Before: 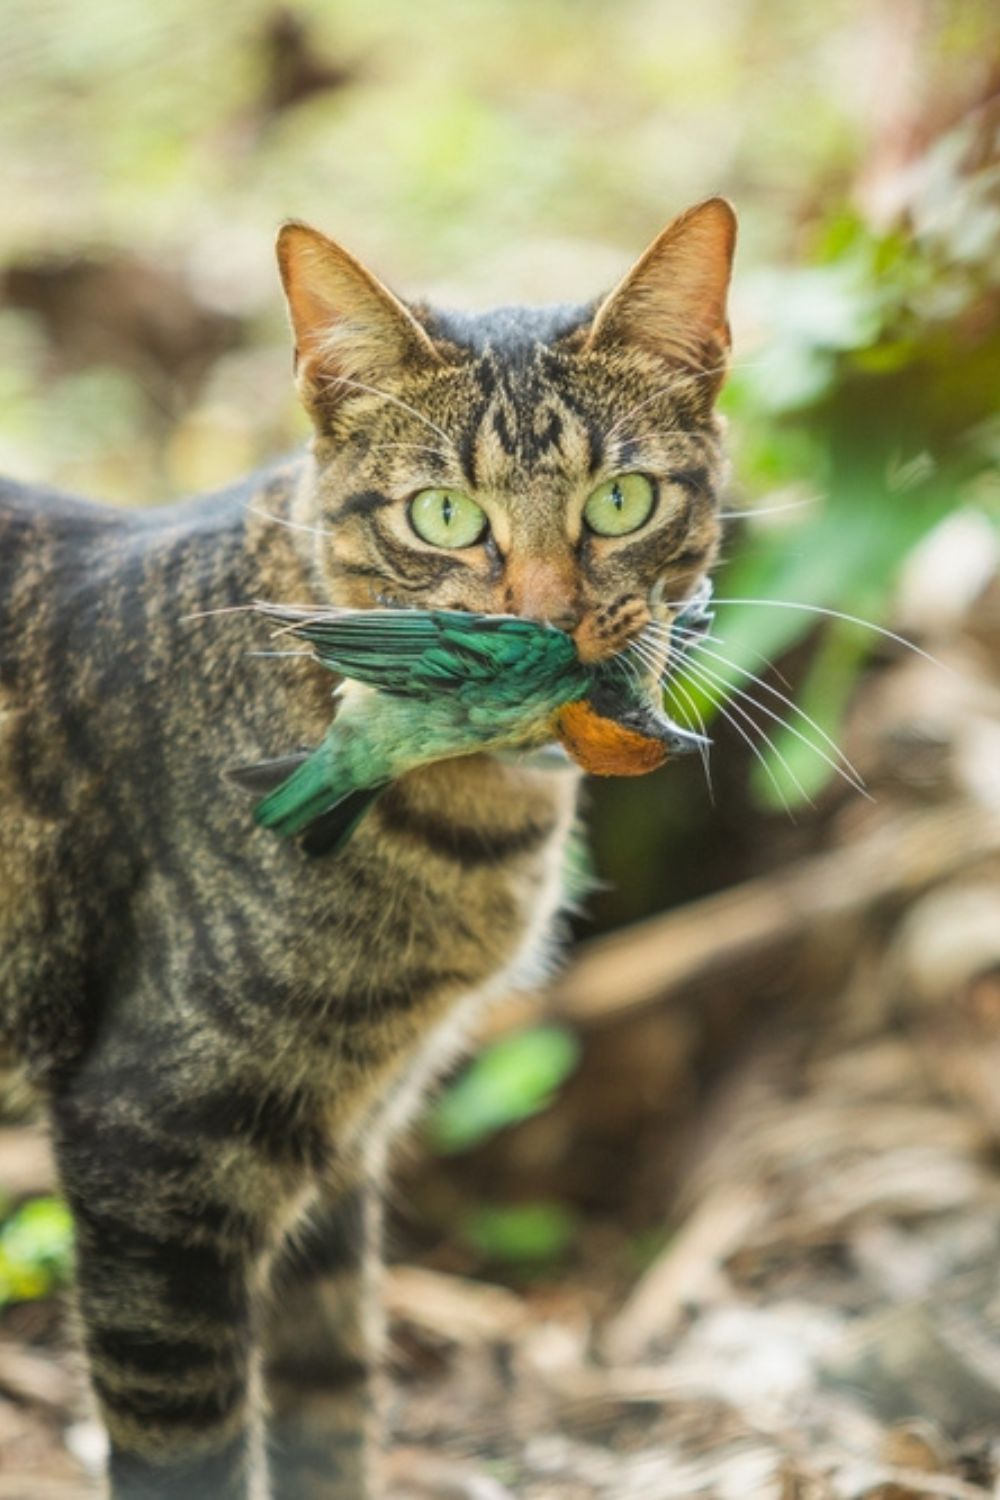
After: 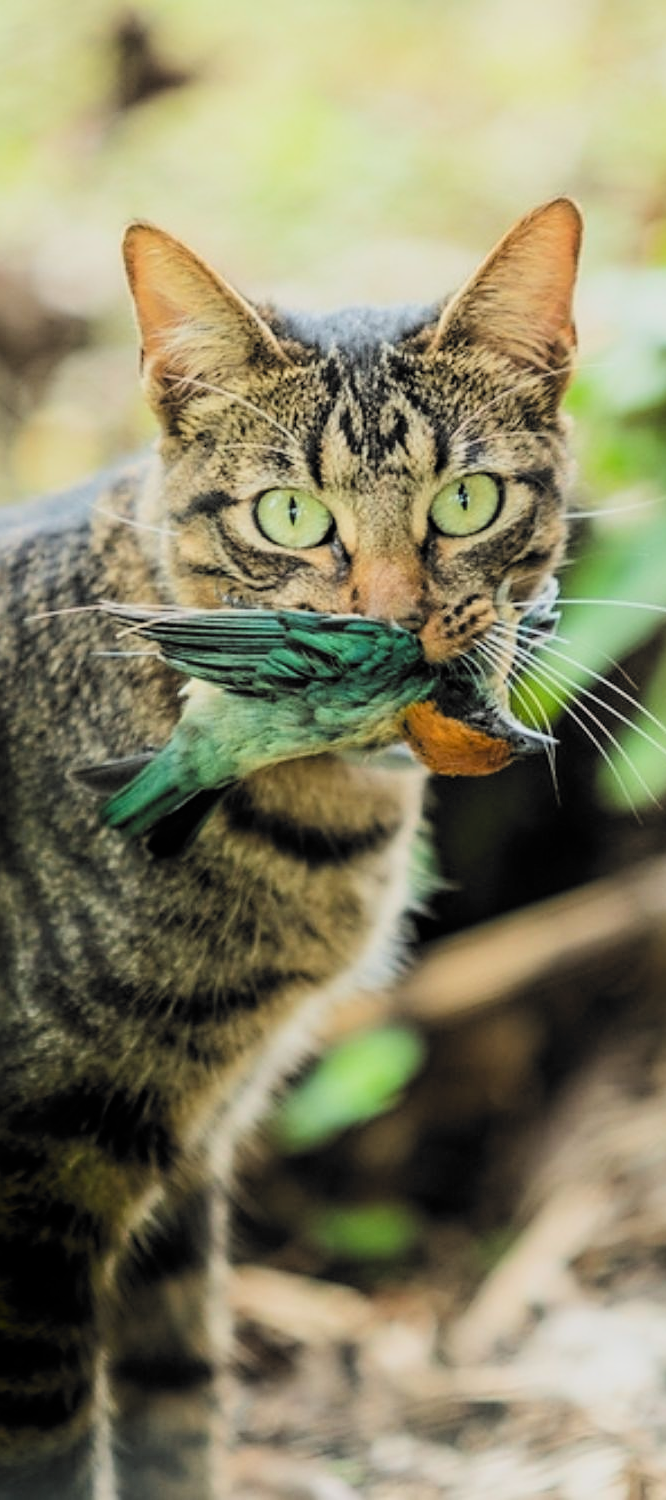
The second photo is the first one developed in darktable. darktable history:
crop: left 15.42%, right 17.928%
filmic rgb: black relative exposure -5.03 EV, white relative exposure 3.99 EV, threshold 3.02 EV, hardness 2.89, contrast 1.297, highlights saturation mix -29.7%, color science v6 (2022), enable highlight reconstruction true
sharpen: on, module defaults
shadows and highlights: shadows -69, highlights 36.31, soften with gaussian
